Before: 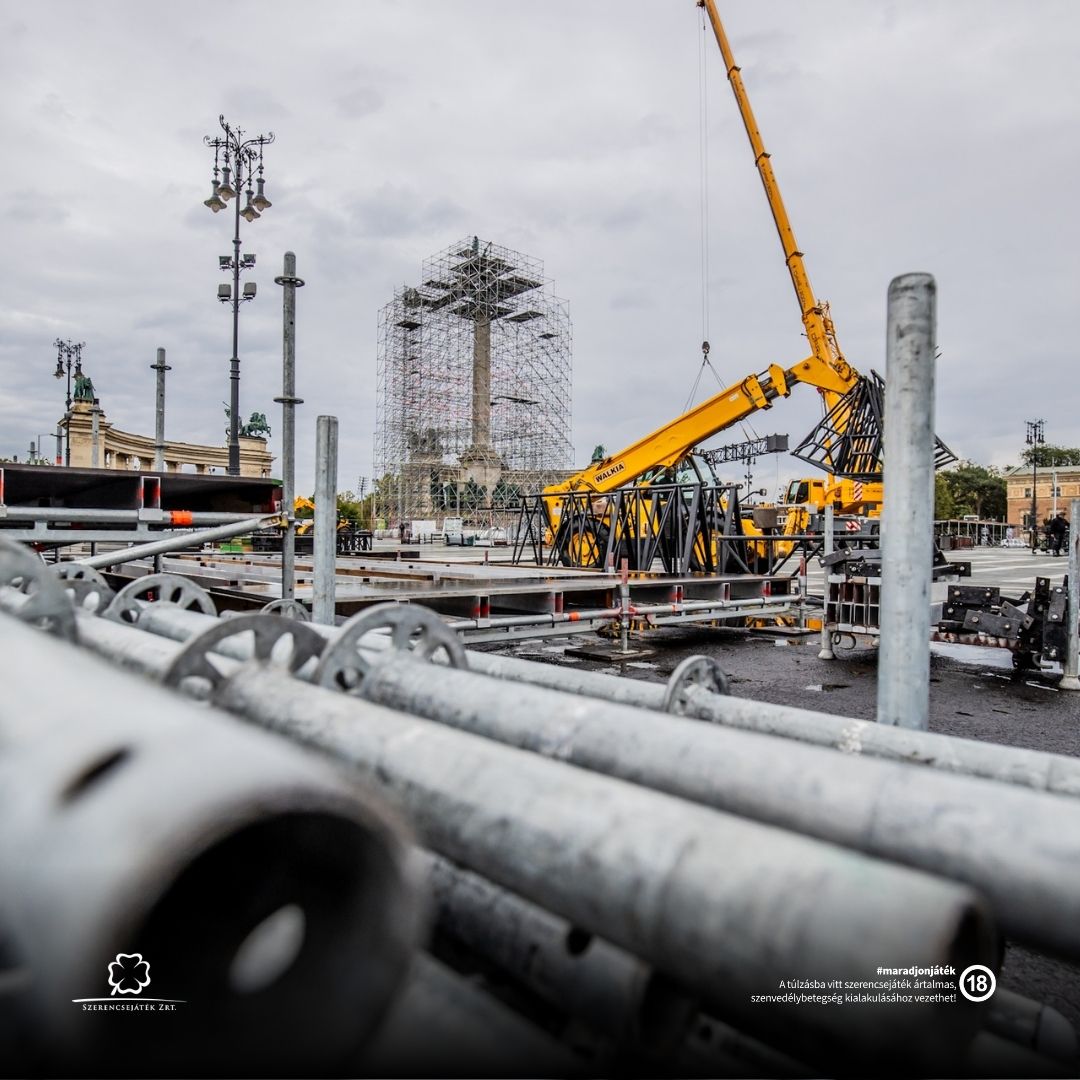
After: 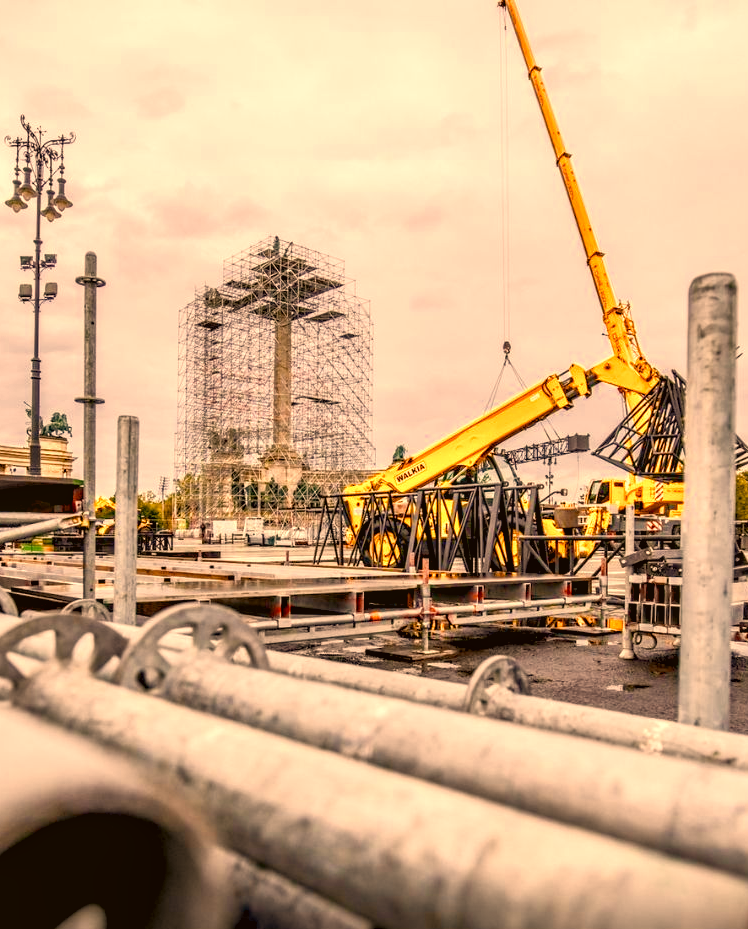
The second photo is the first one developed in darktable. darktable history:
contrast brightness saturation: saturation -0.04
crop: left 18.479%, right 12.2%, bottom 13.971%
color balance rgb: global offset › luminance -0.5%, perceptual saturation grading › highlights -17.77%, perceptual saturation grading › mid-tones 33.1%, perceptual saturation grading › shadows 50.52%, perceptual brilliance grading › highlights 10.8%, perceptual brilliance grading › shadows -10.8%, global vibrance 24.22%, contrast -25%
color zones: curves: ch0 [(0.018, 0.548) (0.197, 0.654) (0.425, 0.447) (0.605, 0.658) (0.732, 0.579)]; ch1 [(0.105, 0.531) (0.224, 0.531) (0.386, 0.39) (0.618, 0.456) (0.732, 0.456) (0.956, 0.421)]; ch2 [(0.039, 0.583) (0.215, 0.465) (0.399, 0.544) (0.465, 0.548) (0.614, 0.447) (0.724, 0.43) (0.882, 0.623) (0.956, 0.632)]
local contrast: detail 110%
color correction: highlights a* 17.94, highlights b* 35.39, shadows a* 1.48, shadows b* 6.42, saturation 1.01
